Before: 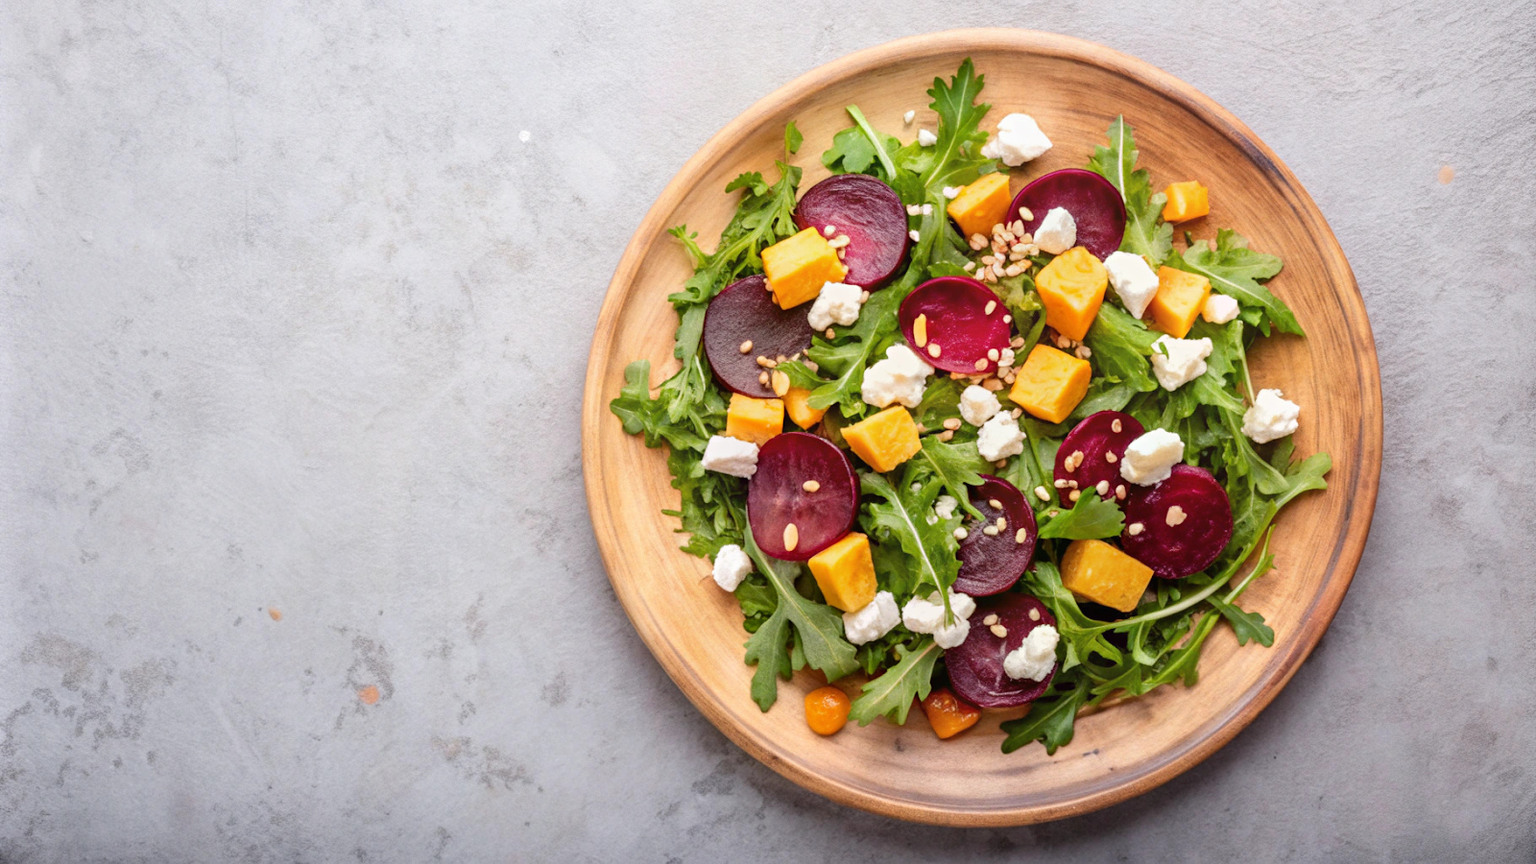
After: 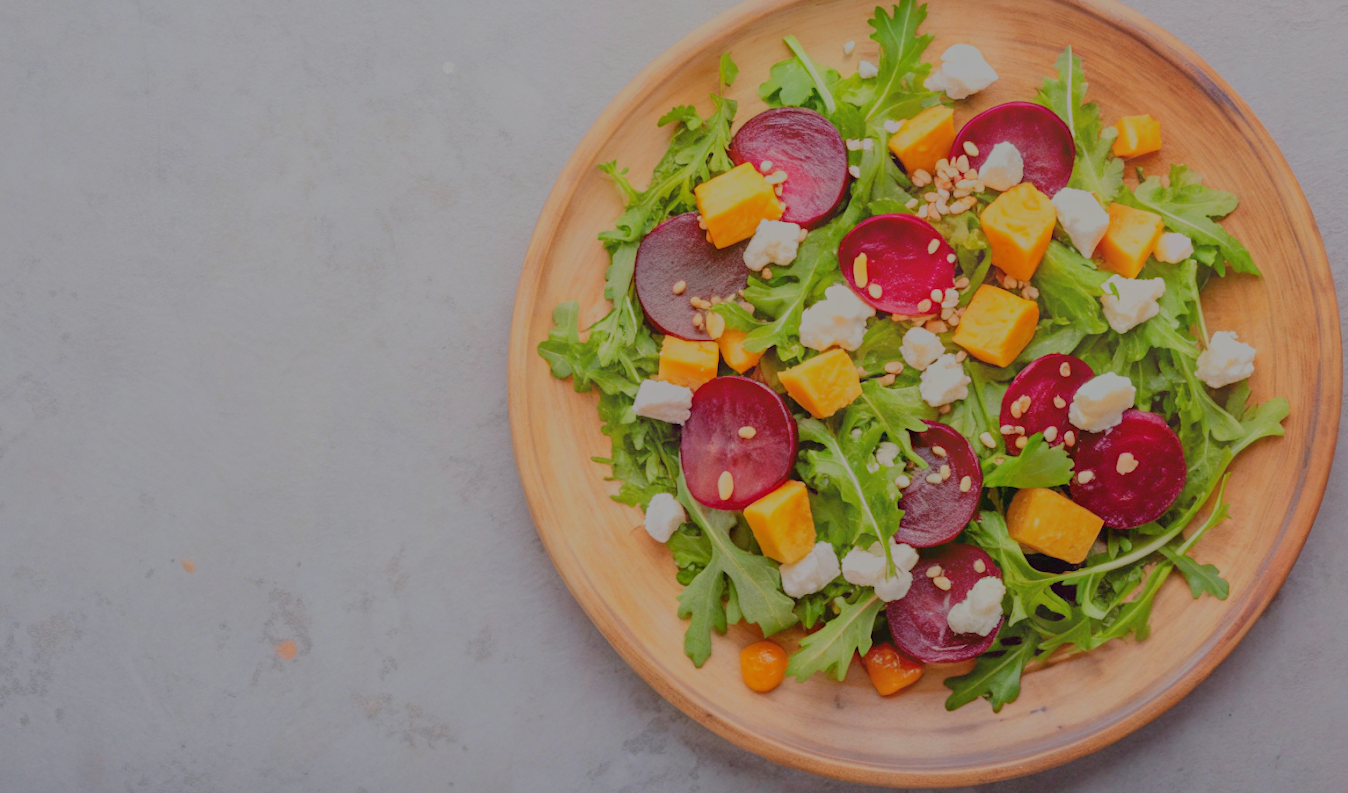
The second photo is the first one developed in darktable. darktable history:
crop: left 6.155%, top 8.251%, right 9.547%, bottom 3.573%
filmic rgb: black relative exposure -15.86 EV, white relative exposure 7.98 EV, hardness 4.13, latitude 49.57%, contrast 0.511, preserve chrominance RGB euclidean norm, color science v5 (2021), contrast in shadows safe, contrast in highlights safe
